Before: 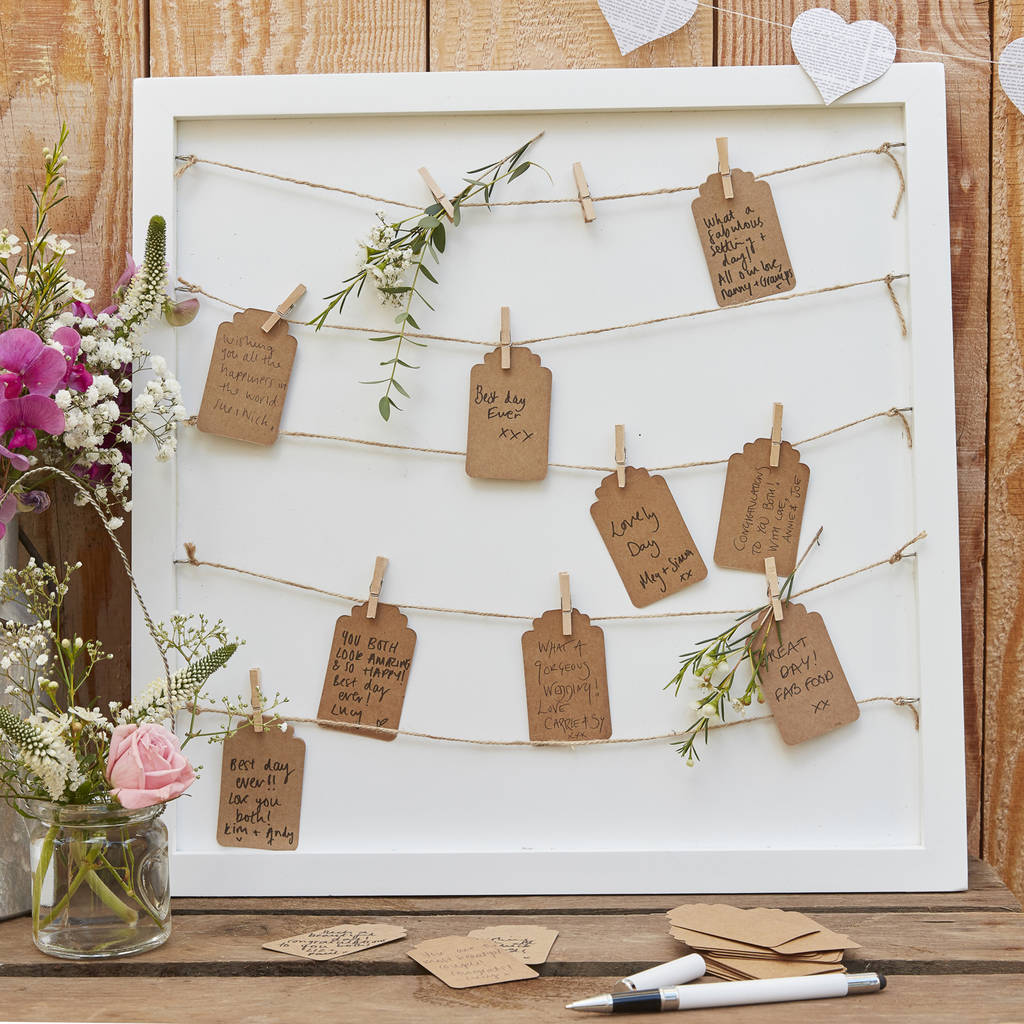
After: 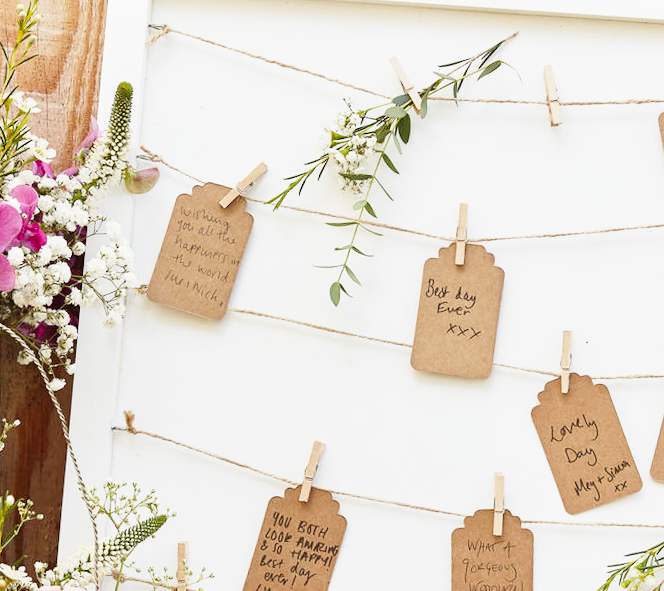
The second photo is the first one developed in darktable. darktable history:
contrast brightness saturation: saturation -0.05
crop and rotate: angle -4.99°, left 2.122%, top 6.945%, right 27.566%, bottom 30.519%
base curve: curves: ch0 [(0, 0) (0.028, 0.03) (0.121, 0.232) (0.46, 0.748) (0.859, 0.968) (1, 1)], preserve colors none
